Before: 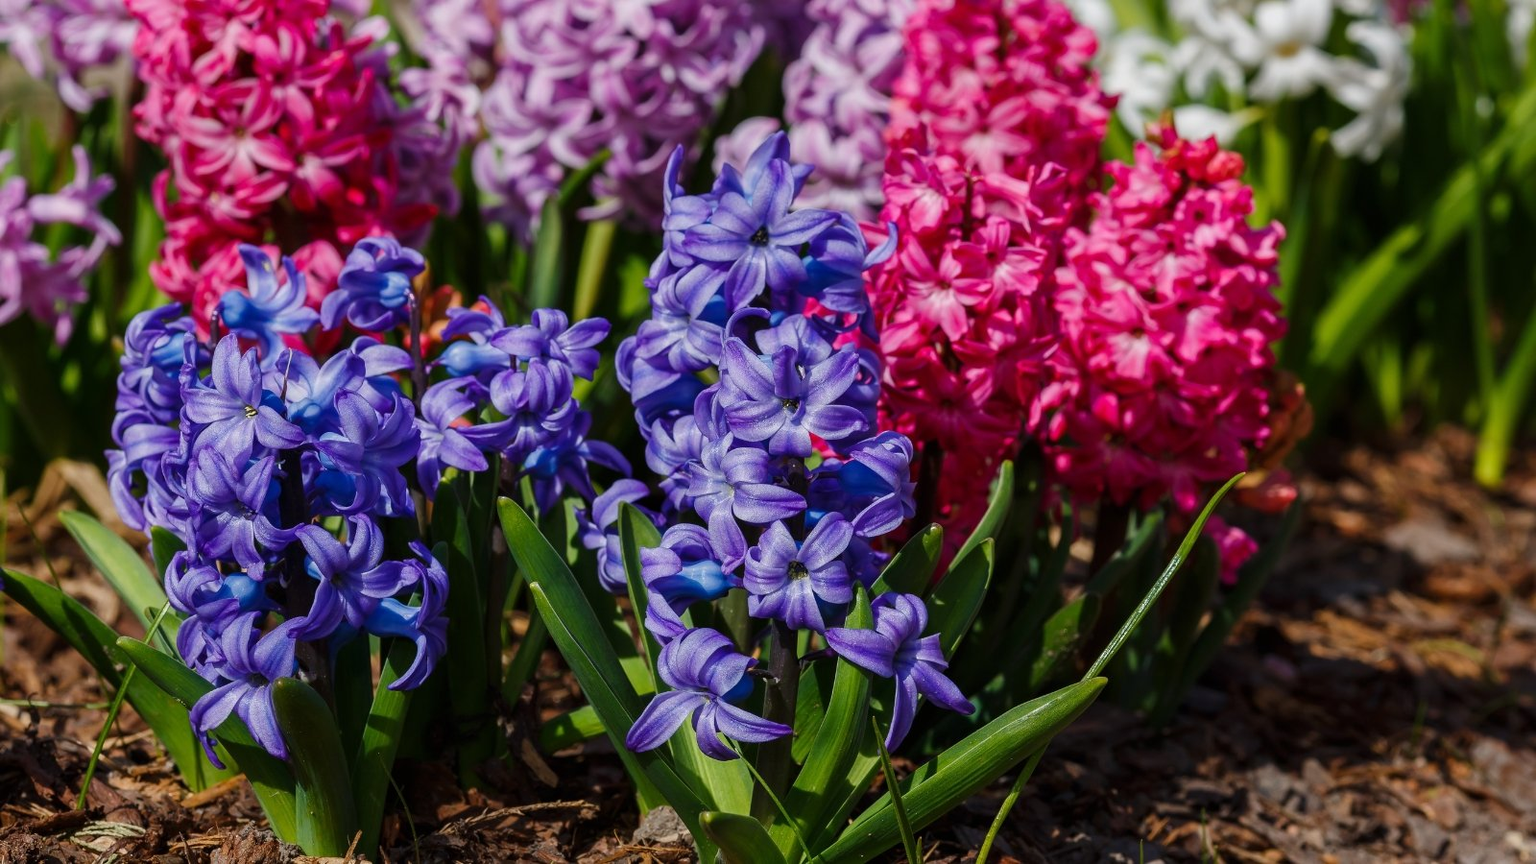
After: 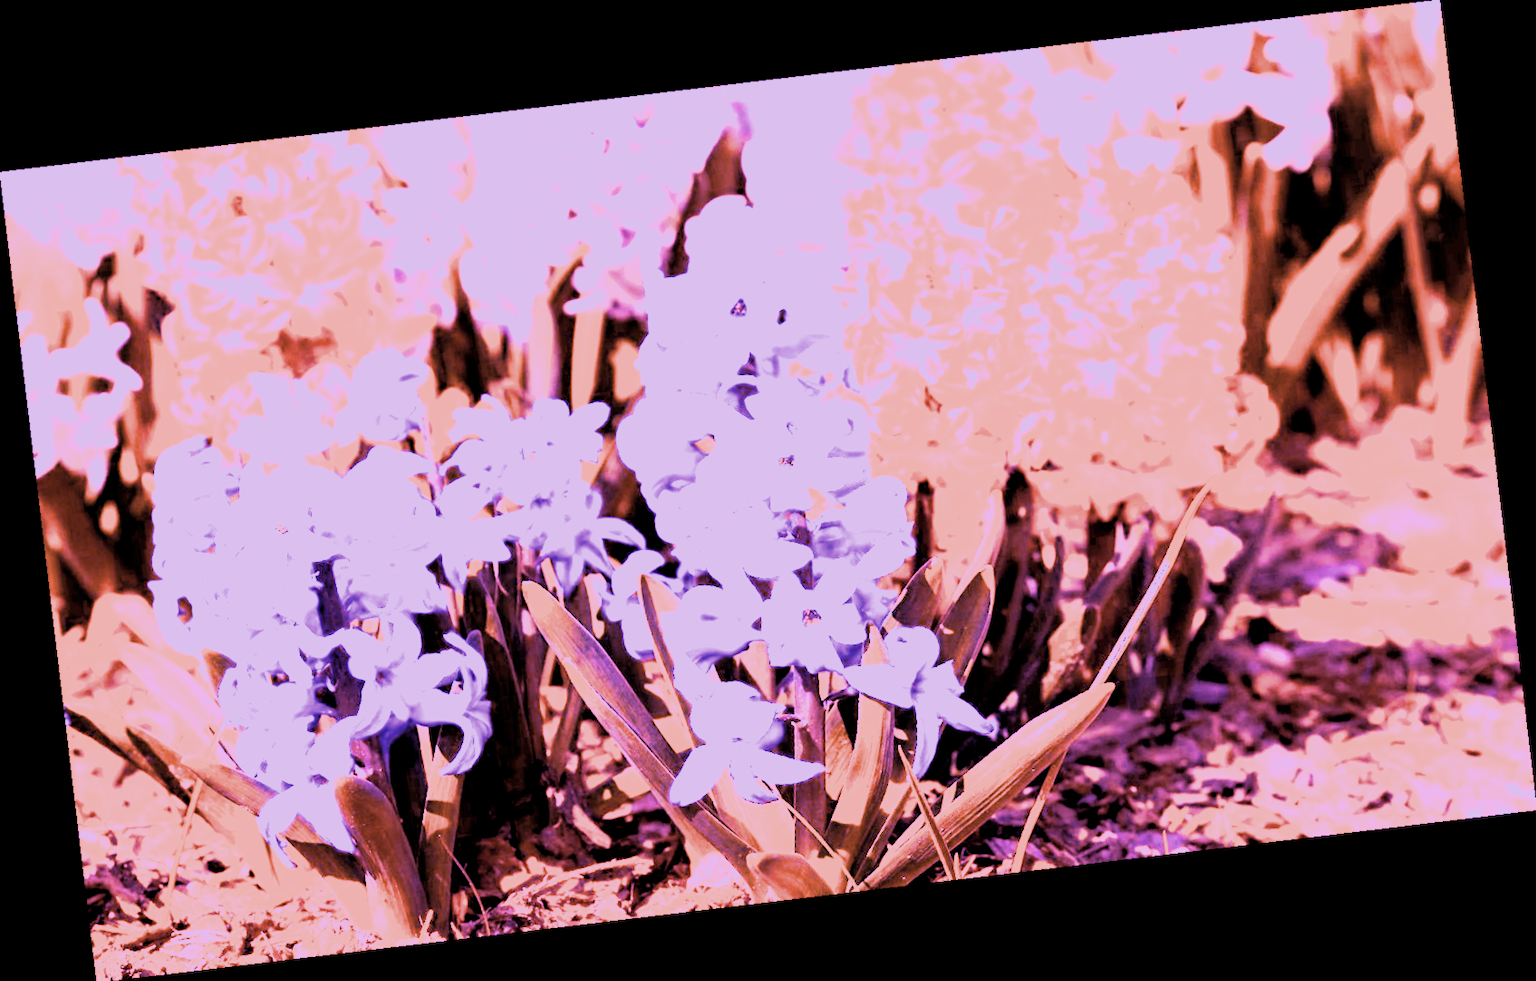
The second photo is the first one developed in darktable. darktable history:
contrast brightness saturation: contrast 0.1, saturation -0.36
filmic rgb: black relative exposure -3.31 EV, white relative exposure 3.45 EV, hardness 2.36, contrast 1.103
lowpass: radius 0.5, unbound 0
white balance: red 8, blue 8
rotate and perspective: rotation -6.83°, automatic cropping off
